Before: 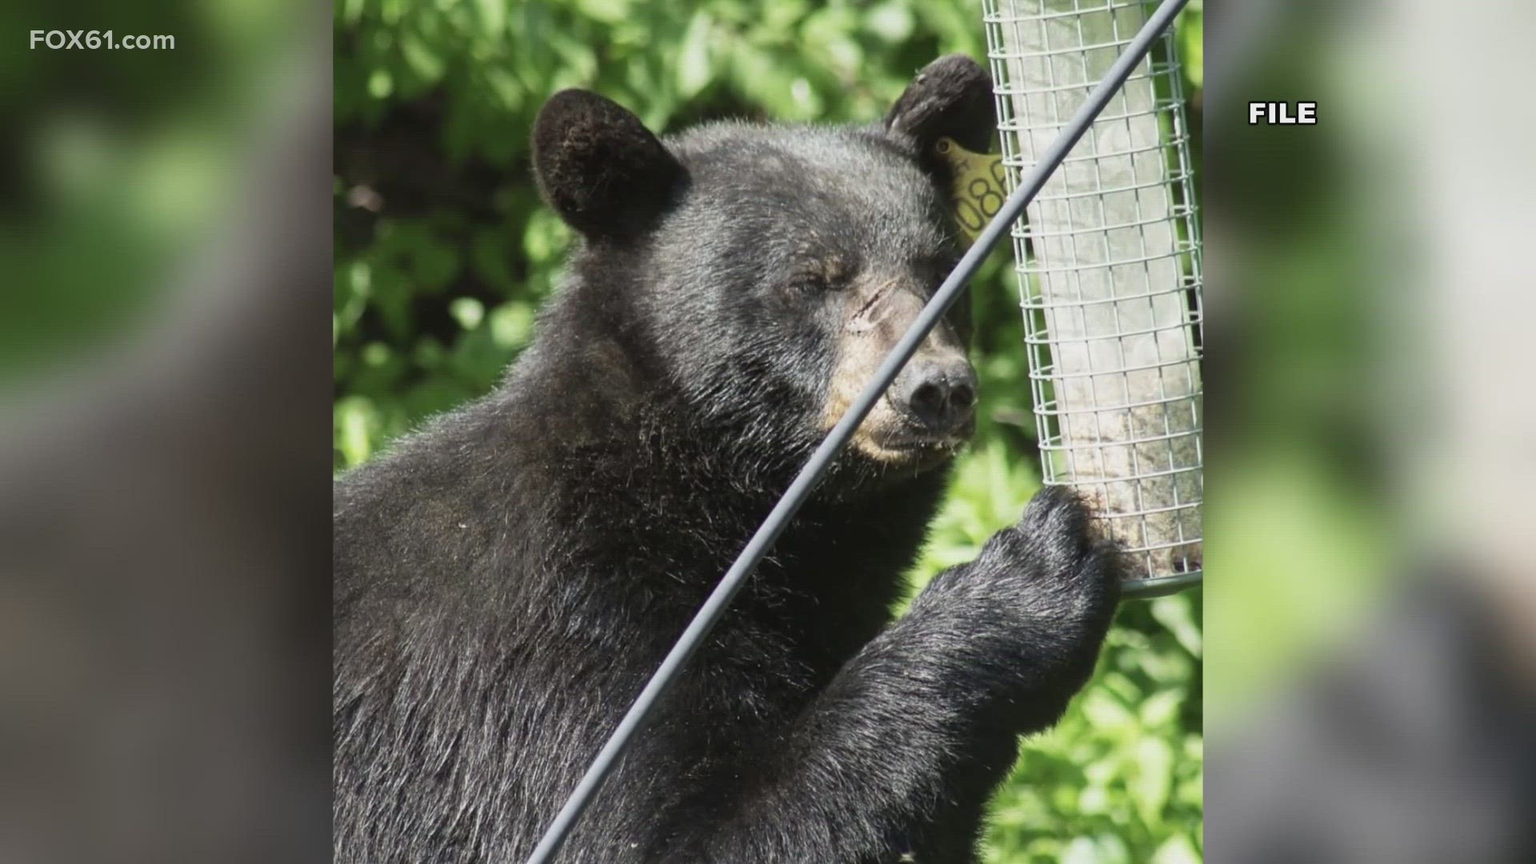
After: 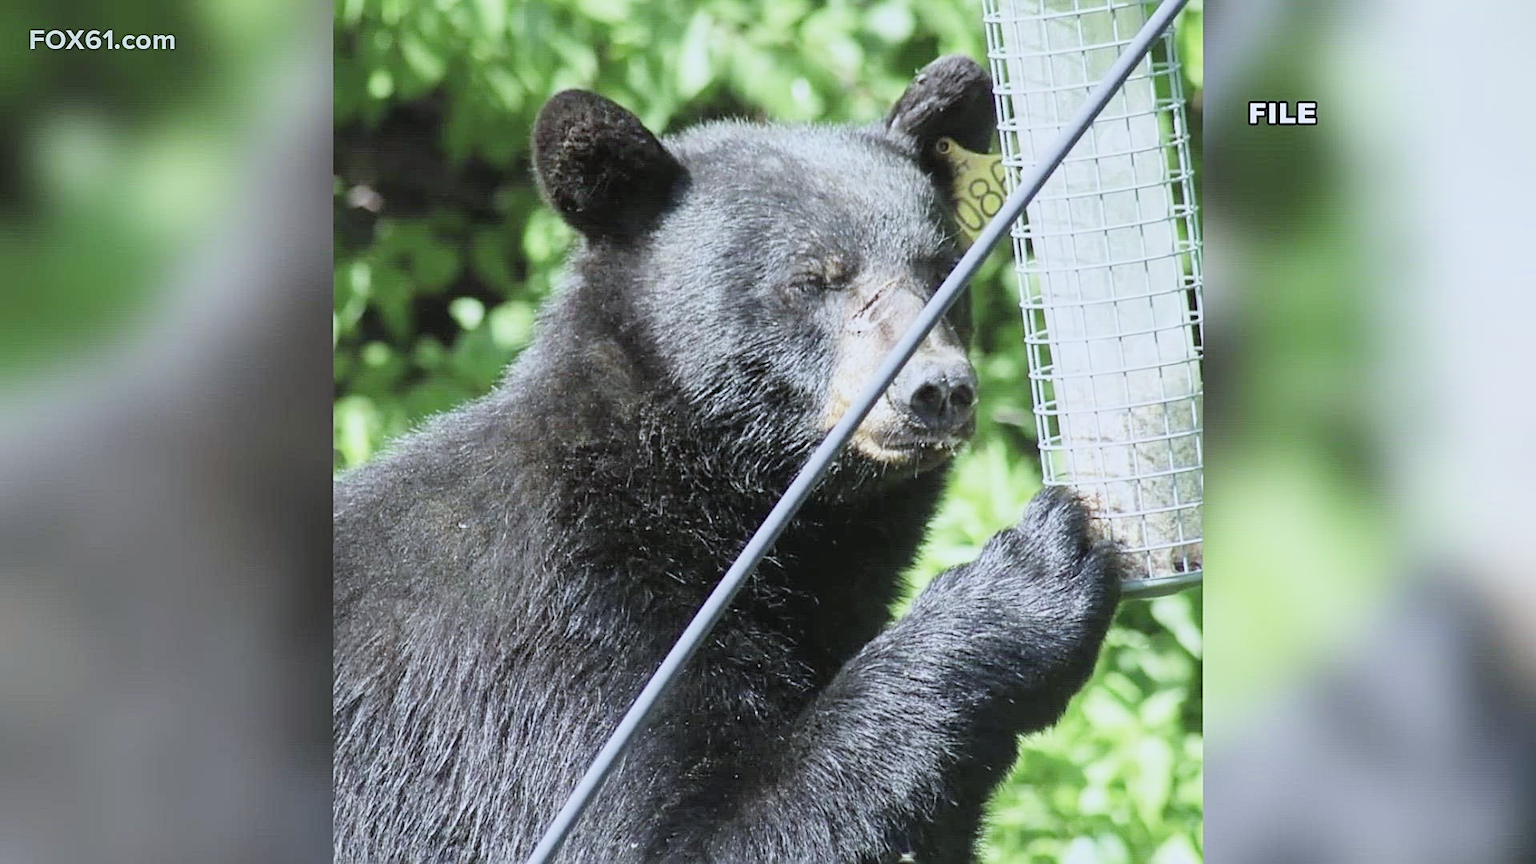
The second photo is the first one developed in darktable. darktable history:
filmic rgb: black relative exposure -7.65 EV, white relative exposure 4.56 EV, hardness 3.61
white balance: red 0.931, blue 1.11
exposure: black level correction 0, exposure 1.2 EV, compensate exposure bias true, compensate highlight preservation false
sharpen: on, module defaults
